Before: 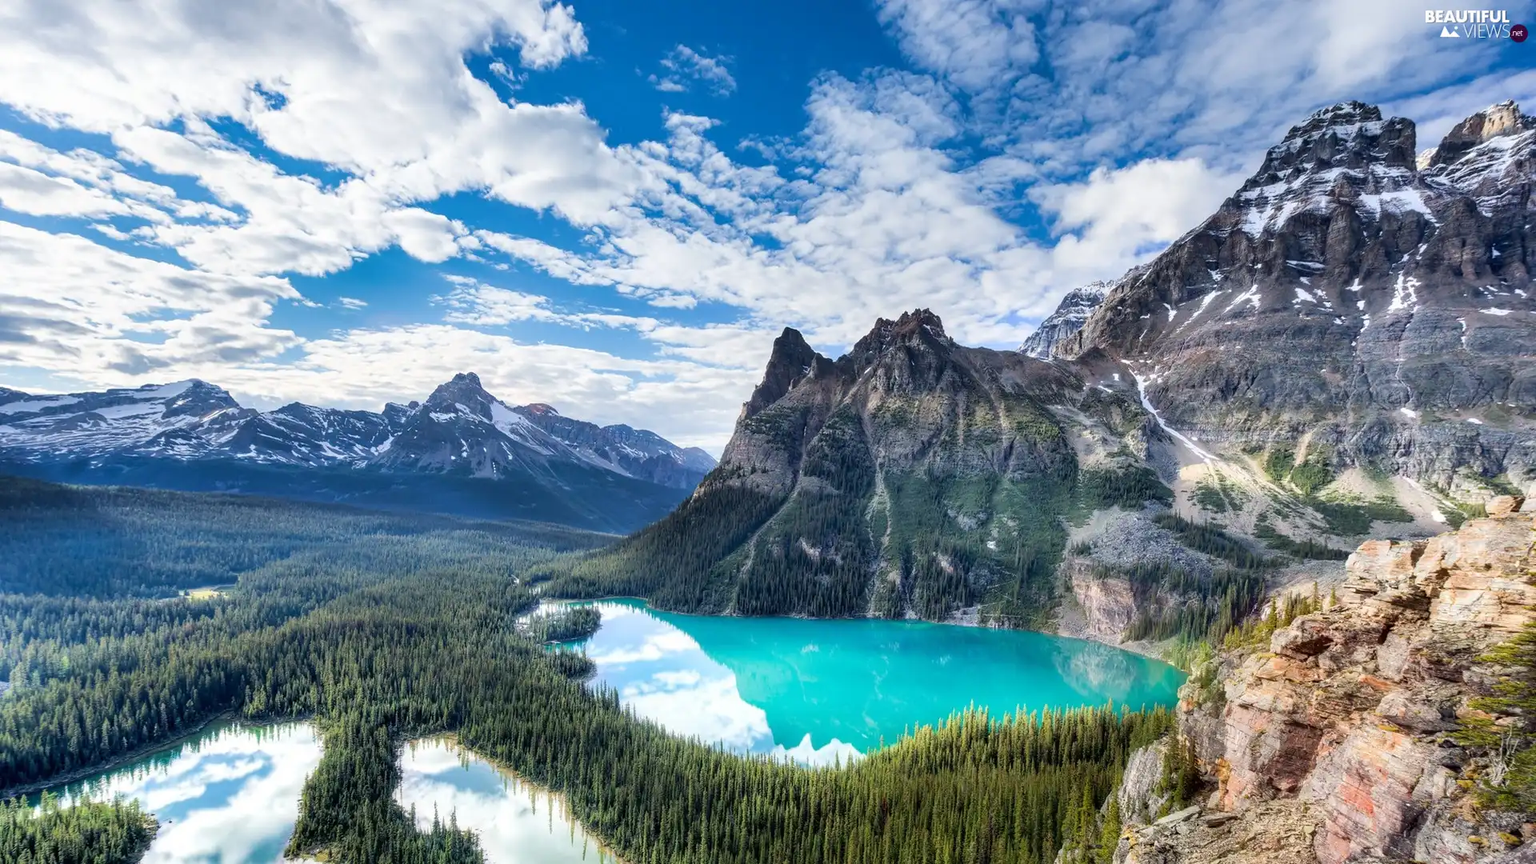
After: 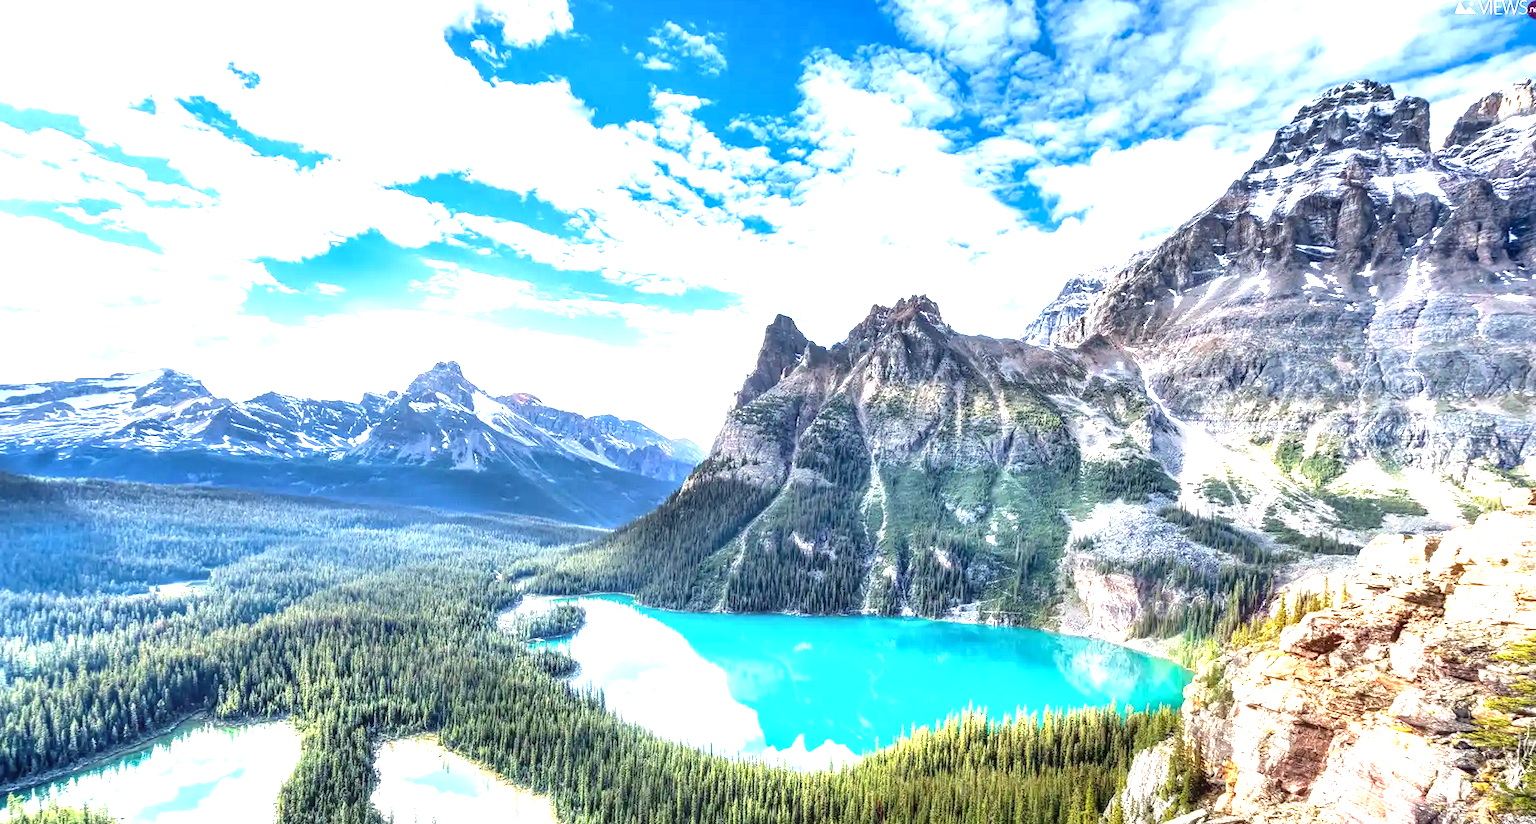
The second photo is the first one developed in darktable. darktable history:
exposure: black level correction 0, exposure 1.49 EV, compensate highlight preservation false
local contrast: on, module defaults
crop: left 2.289%, top 2.778%, right 1.086%, bottom 4.988%
